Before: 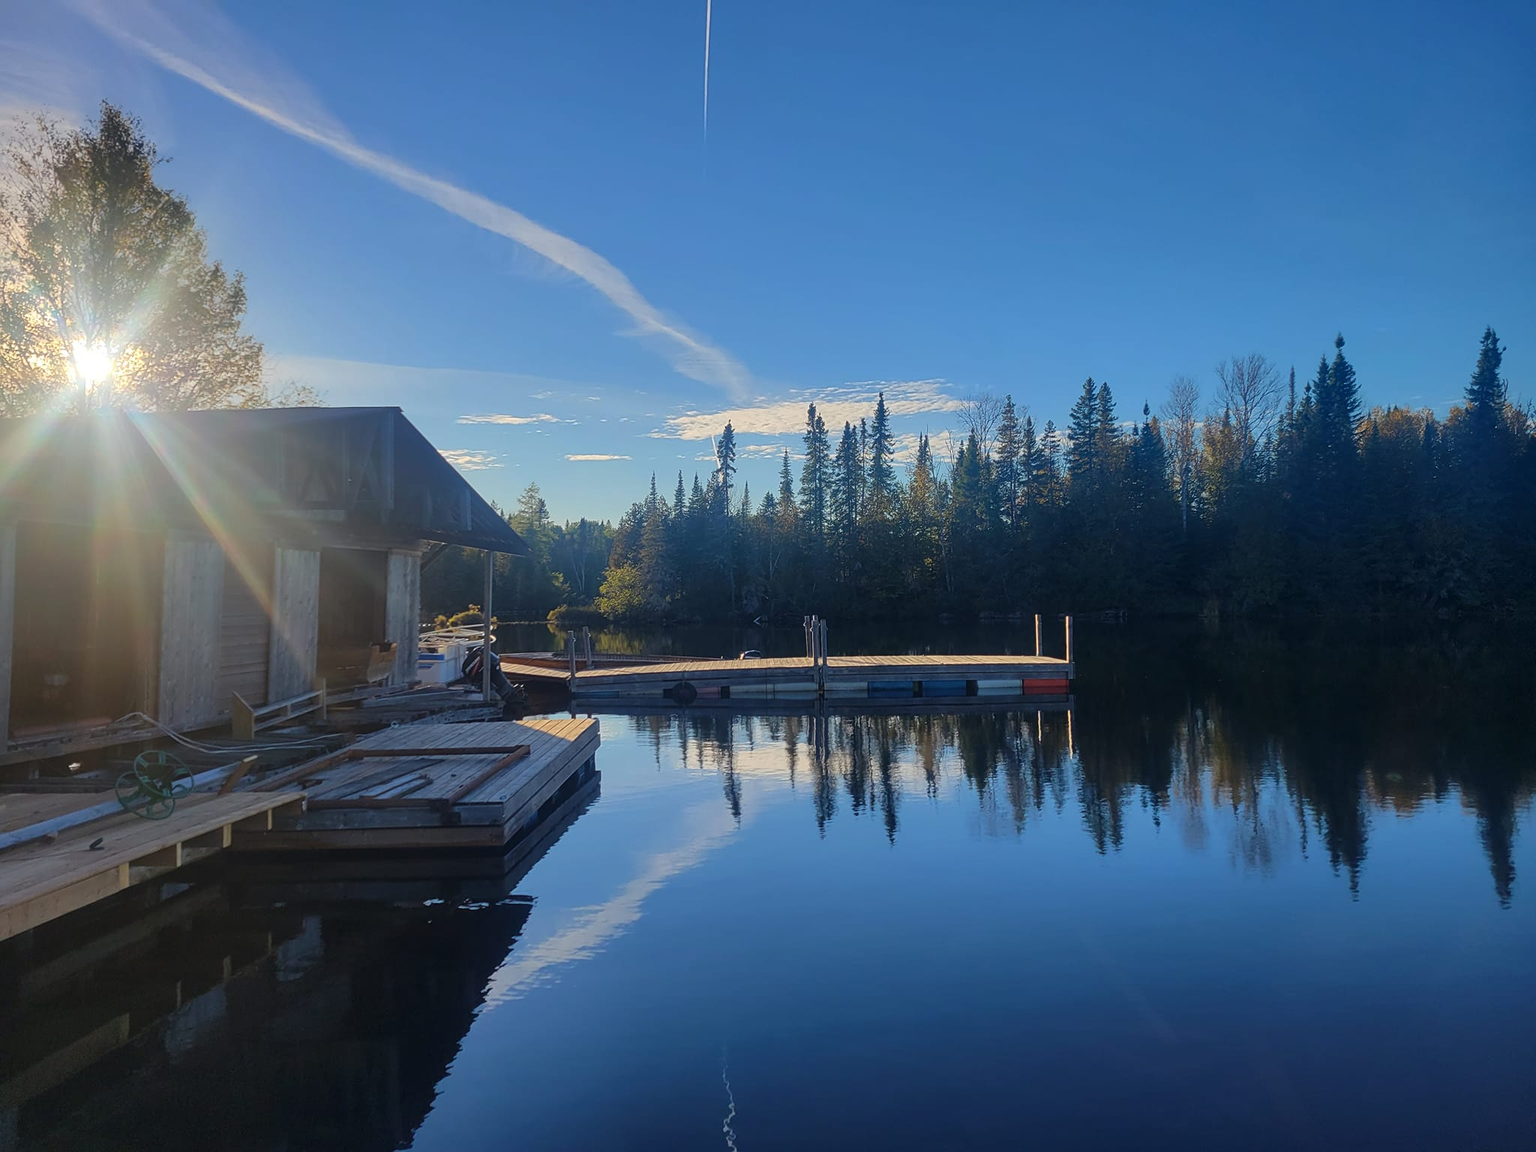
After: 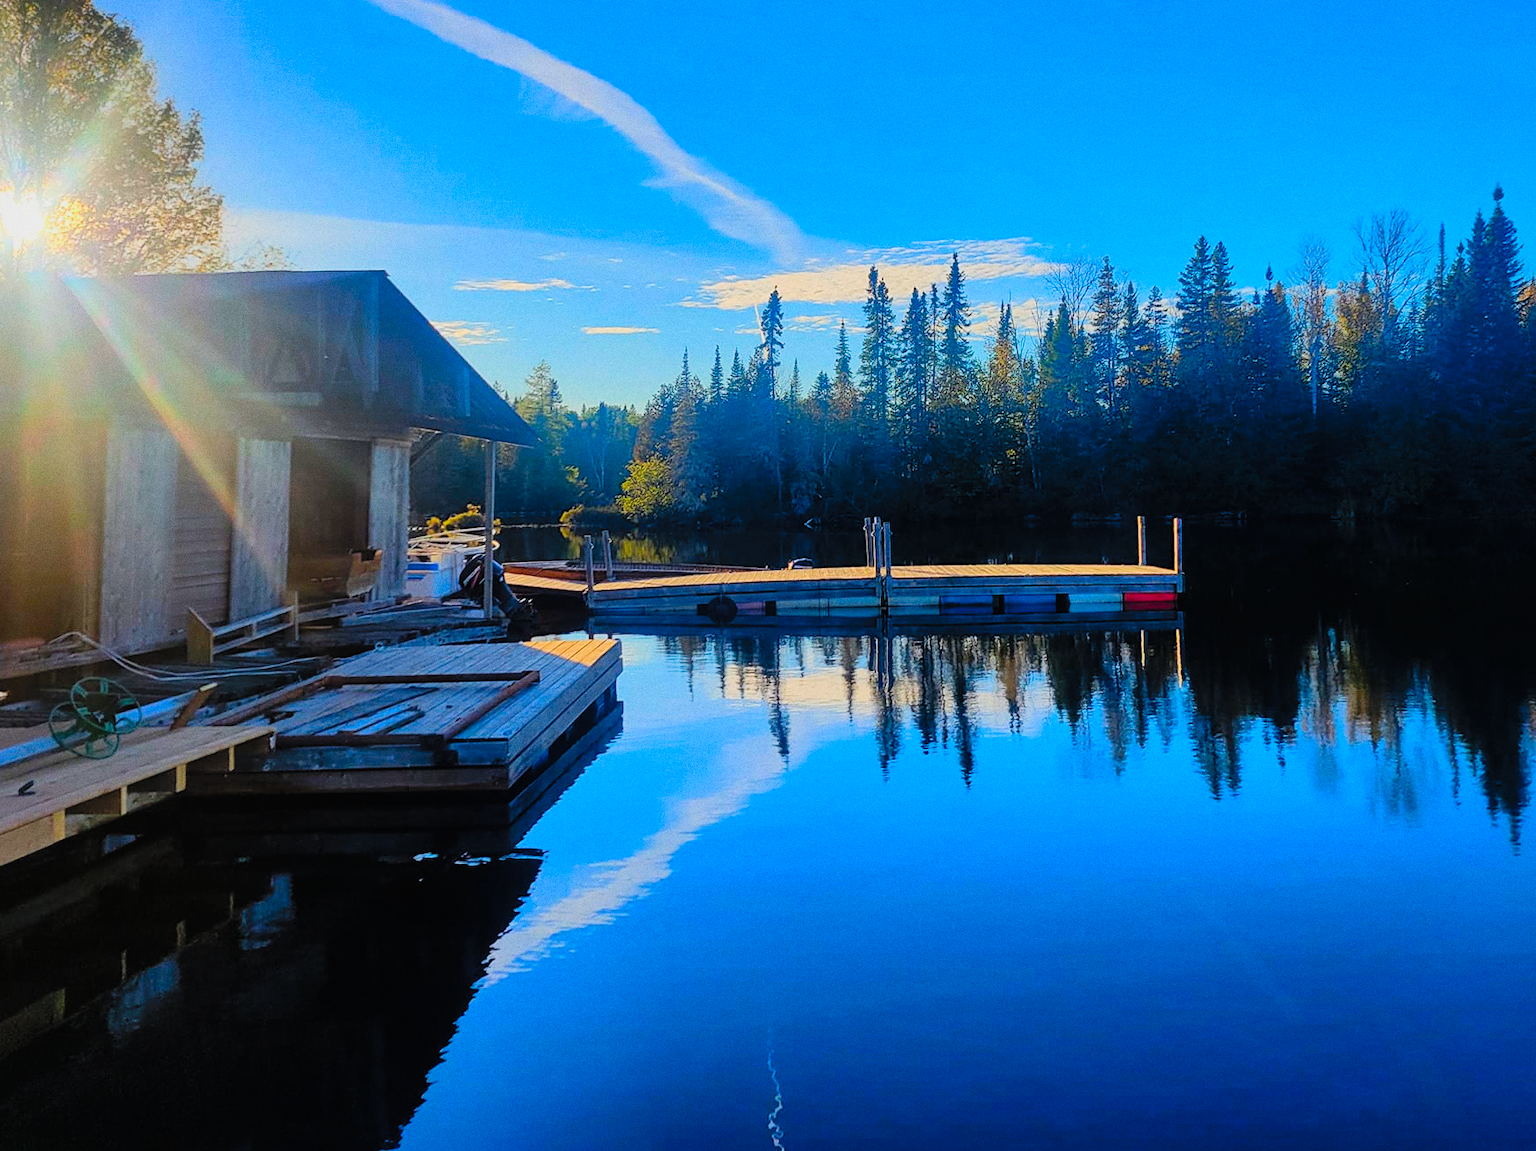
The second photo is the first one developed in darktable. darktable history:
filmic rgb: black relative exposure -5 EV, hardness 2.88, contrast 1.3
contrast brightness saturation: contrast 0.2, brightness 0.2, saturation 0.8
color balance rgb: perceptual saturation grading › global saturation 20%, perceptual saturation grading › highlights -25%, perceptual saturation grading › shadows 25%
grain: coarseness 0.09 ISO
shadows and highlights: on, module defaults
crop and rotate: left 4.842%, top 15.51%, right 10.668%
